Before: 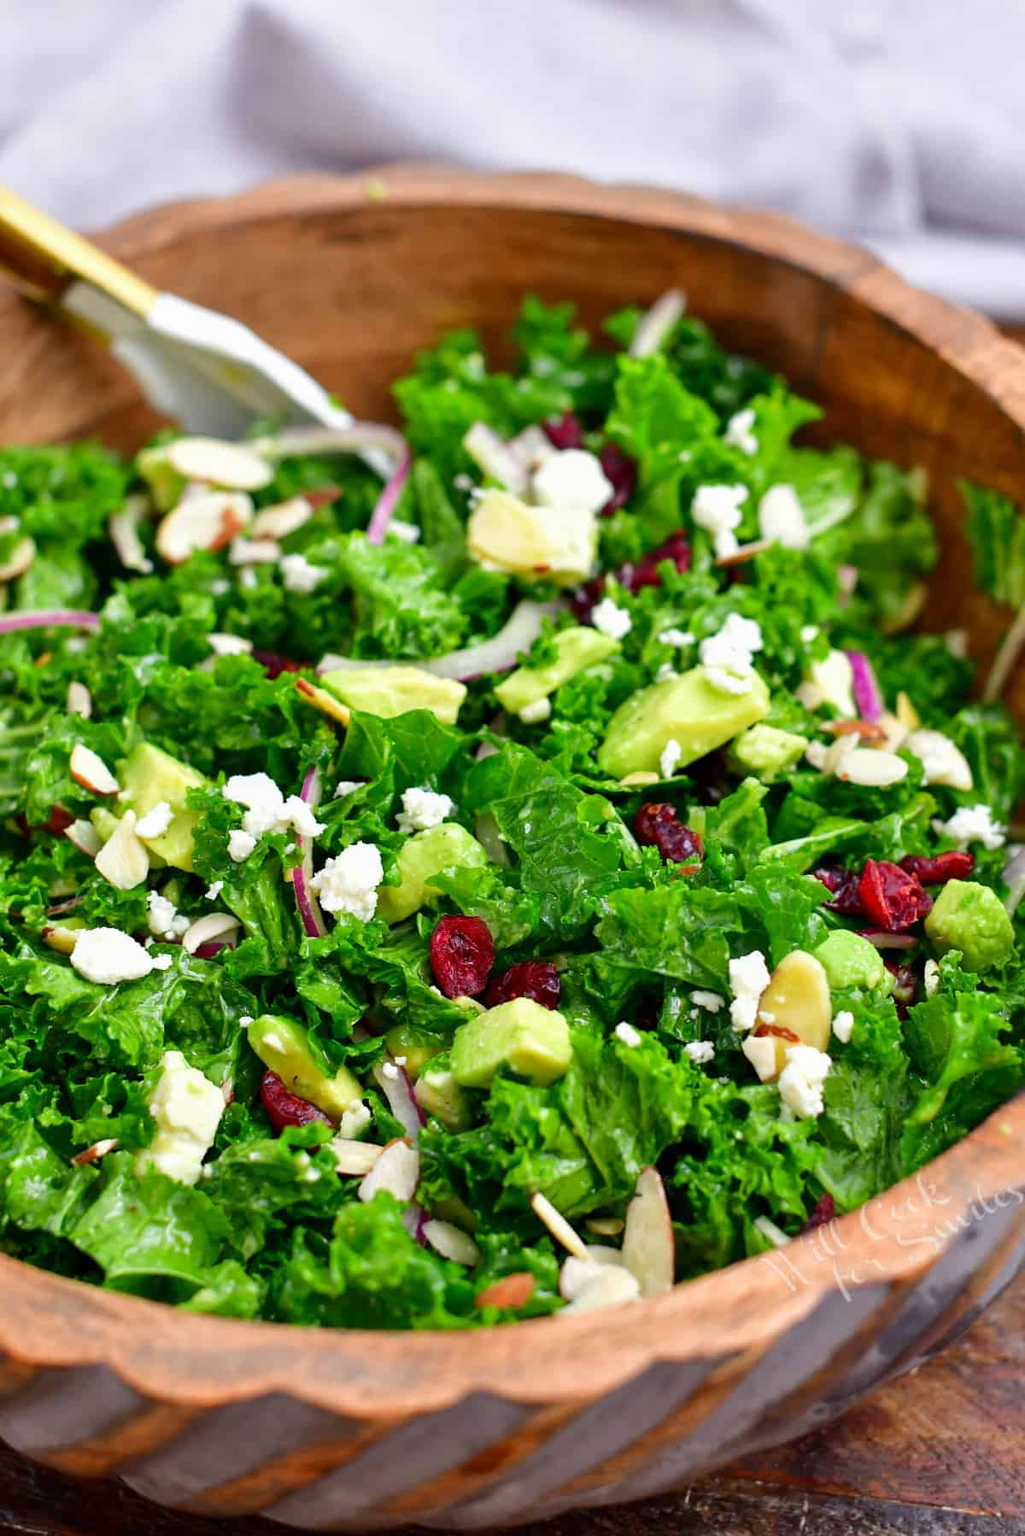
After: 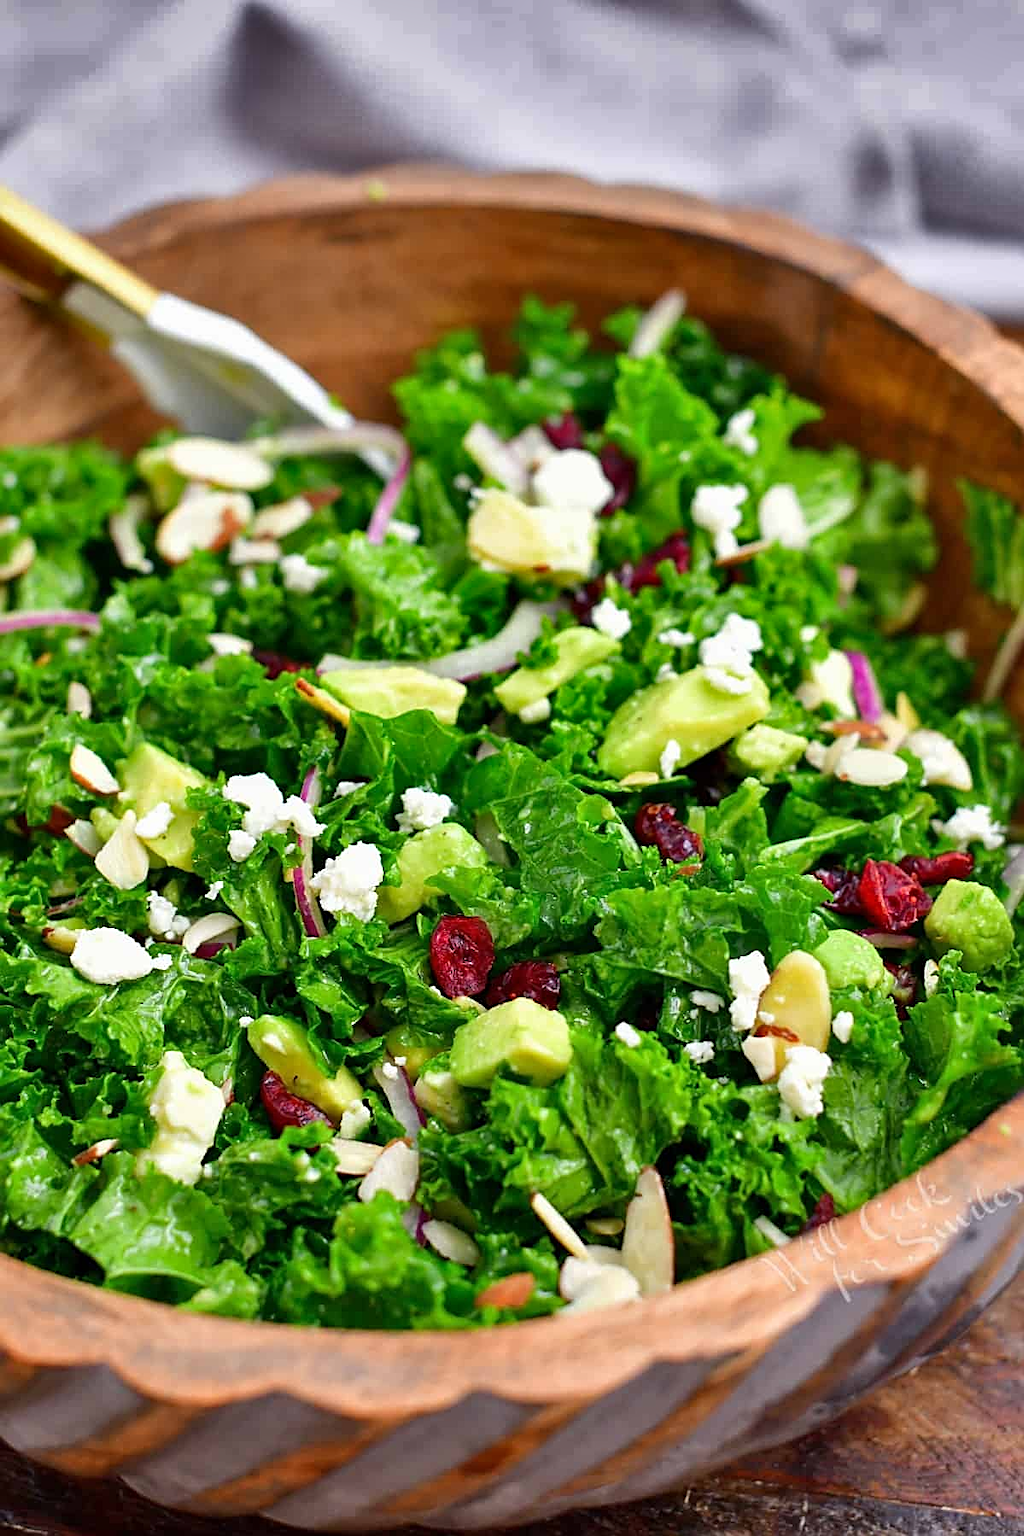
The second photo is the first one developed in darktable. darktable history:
sharpen: on, module defaults
shadows and highlights: shadows 24.49, highlights -78, soften with gaussian
